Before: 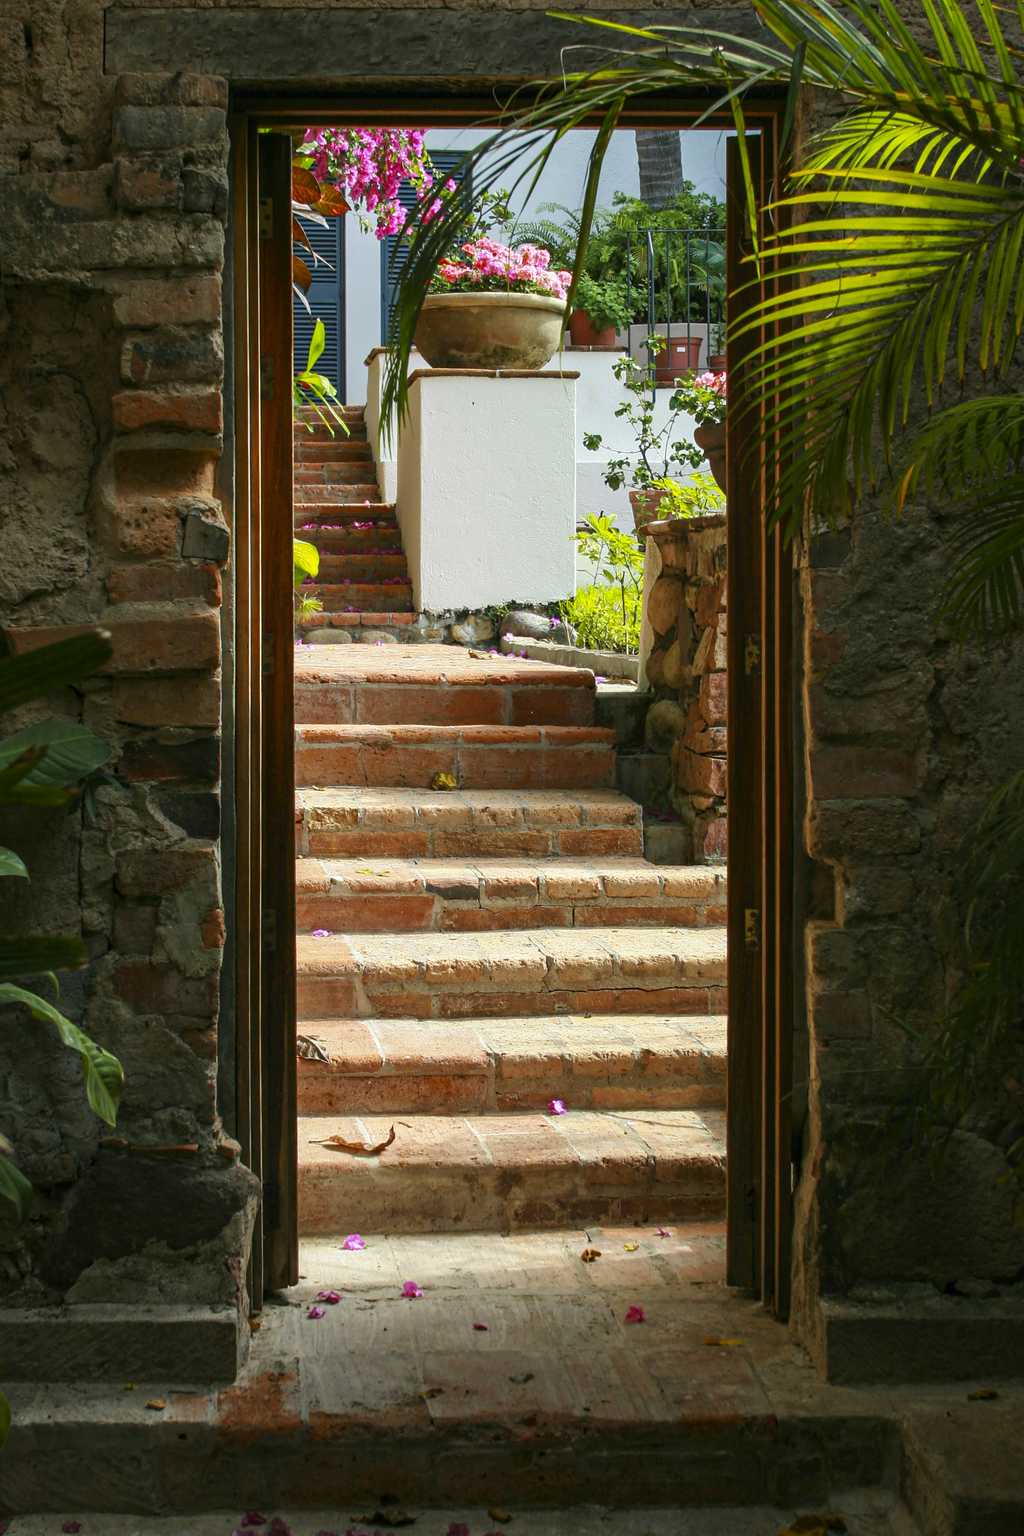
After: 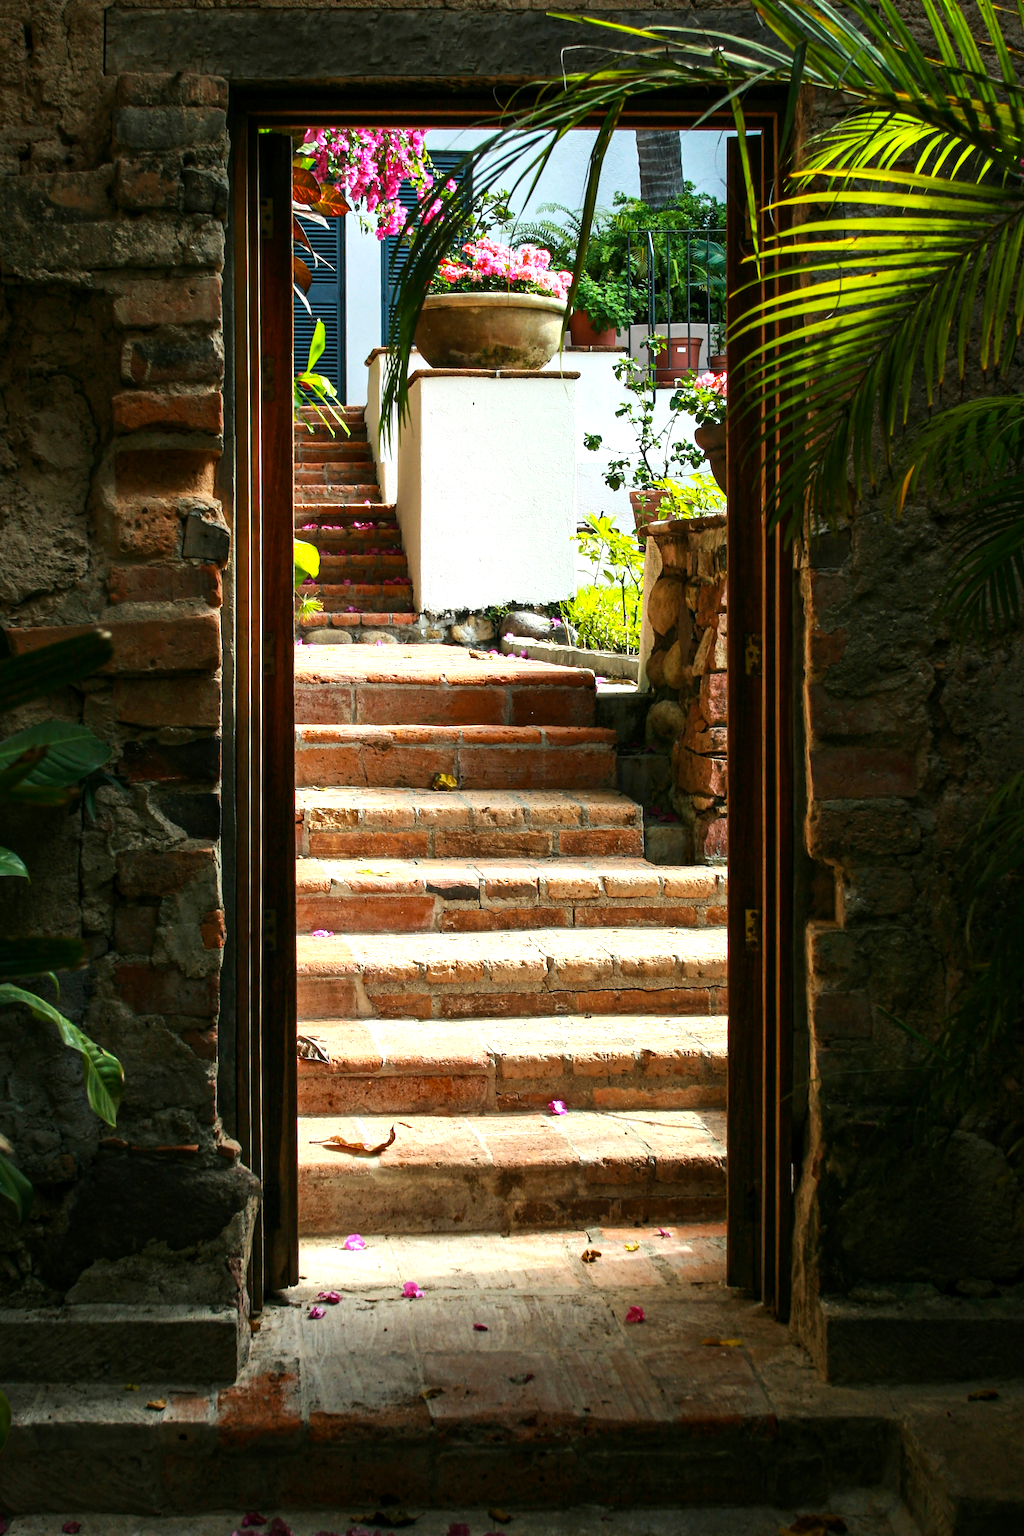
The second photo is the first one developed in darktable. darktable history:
exposure: compensate highlight preservation false
tone equalizer: -8 EV -0.787 EV, -7 EV -0.714 EV, -6 EV -0.639 EV, -5 EV -0.417 EV, -3 EV 0.387 EV, -2 EV 0.6 EV, -1 EV 0.678 EV, +0 EV 0.747 EV, edges refinement/feathering 500, mask exposure compensation -1.57 EV, preserve details no
